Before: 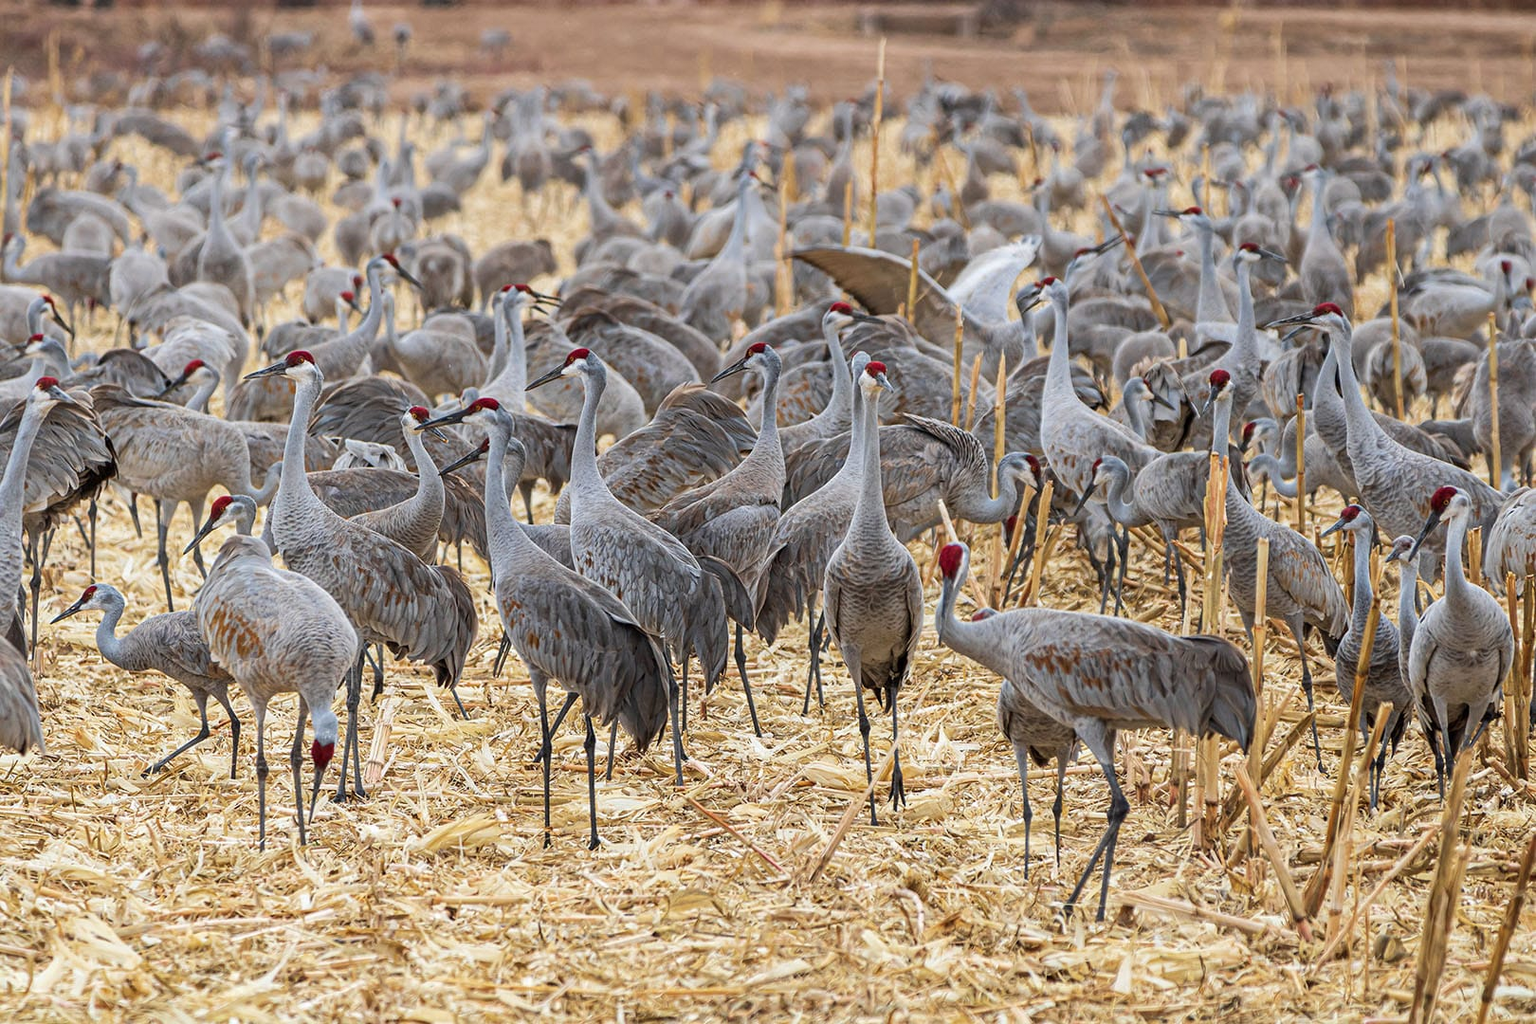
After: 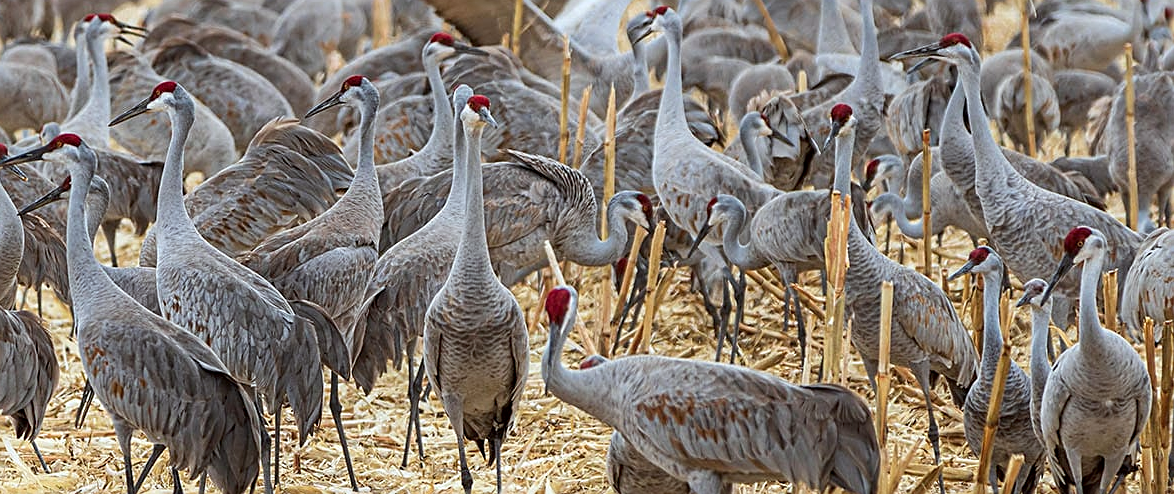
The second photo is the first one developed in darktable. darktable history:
shadows and highlights: shadows -21.46, highlights 99.23, soften with gaussian
color correction: highlights a* -2.9, highlights b* -2.5, shadows a* 2.1, shadows b* 2.72
sharpen: on, module defaults
crop and rotate: left 27.476%, top 26.652%, bottom 27.573%
